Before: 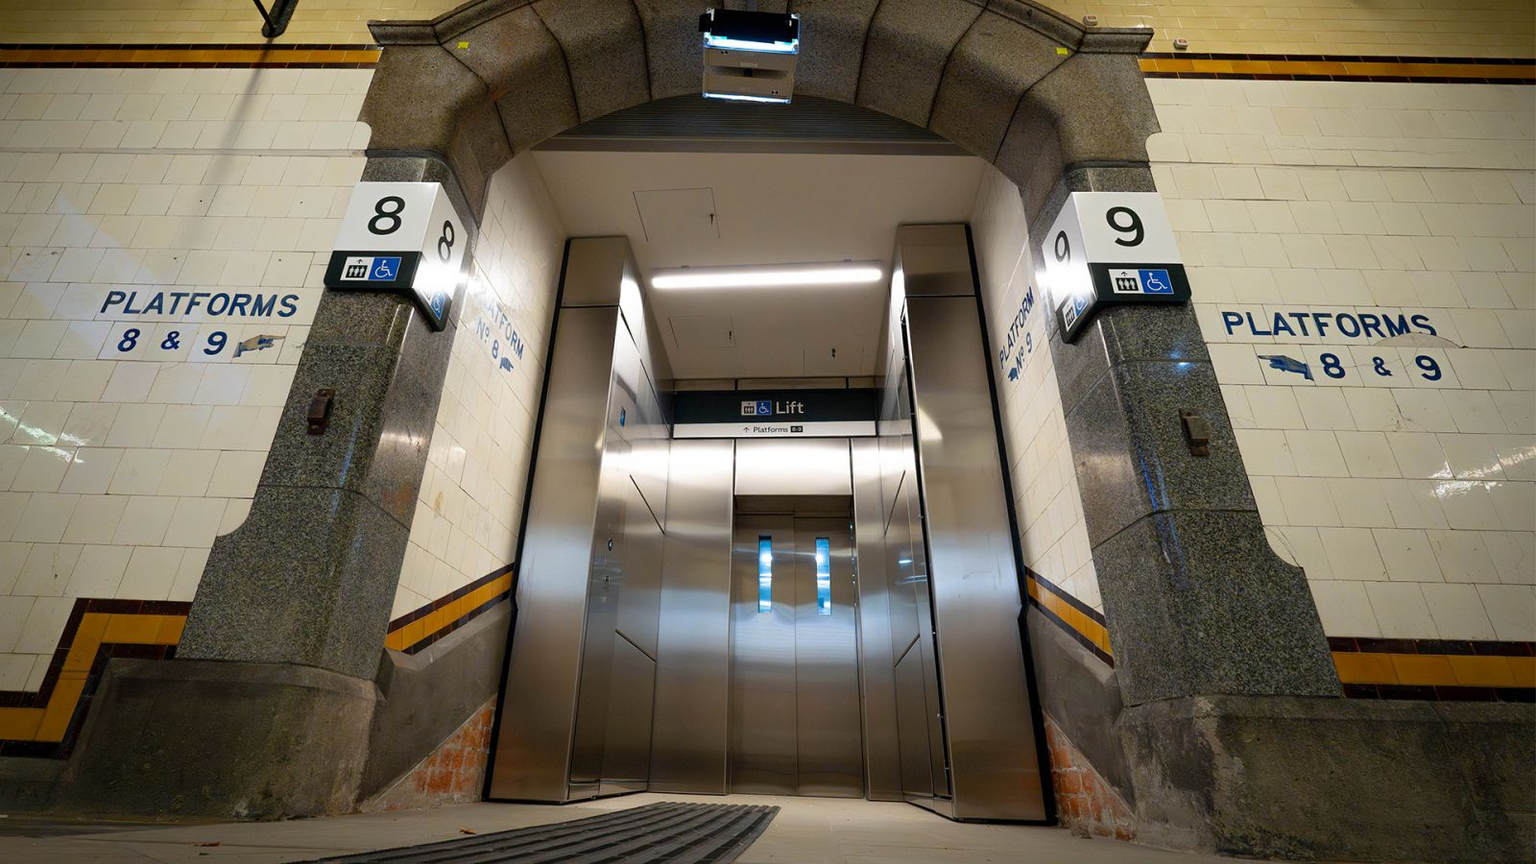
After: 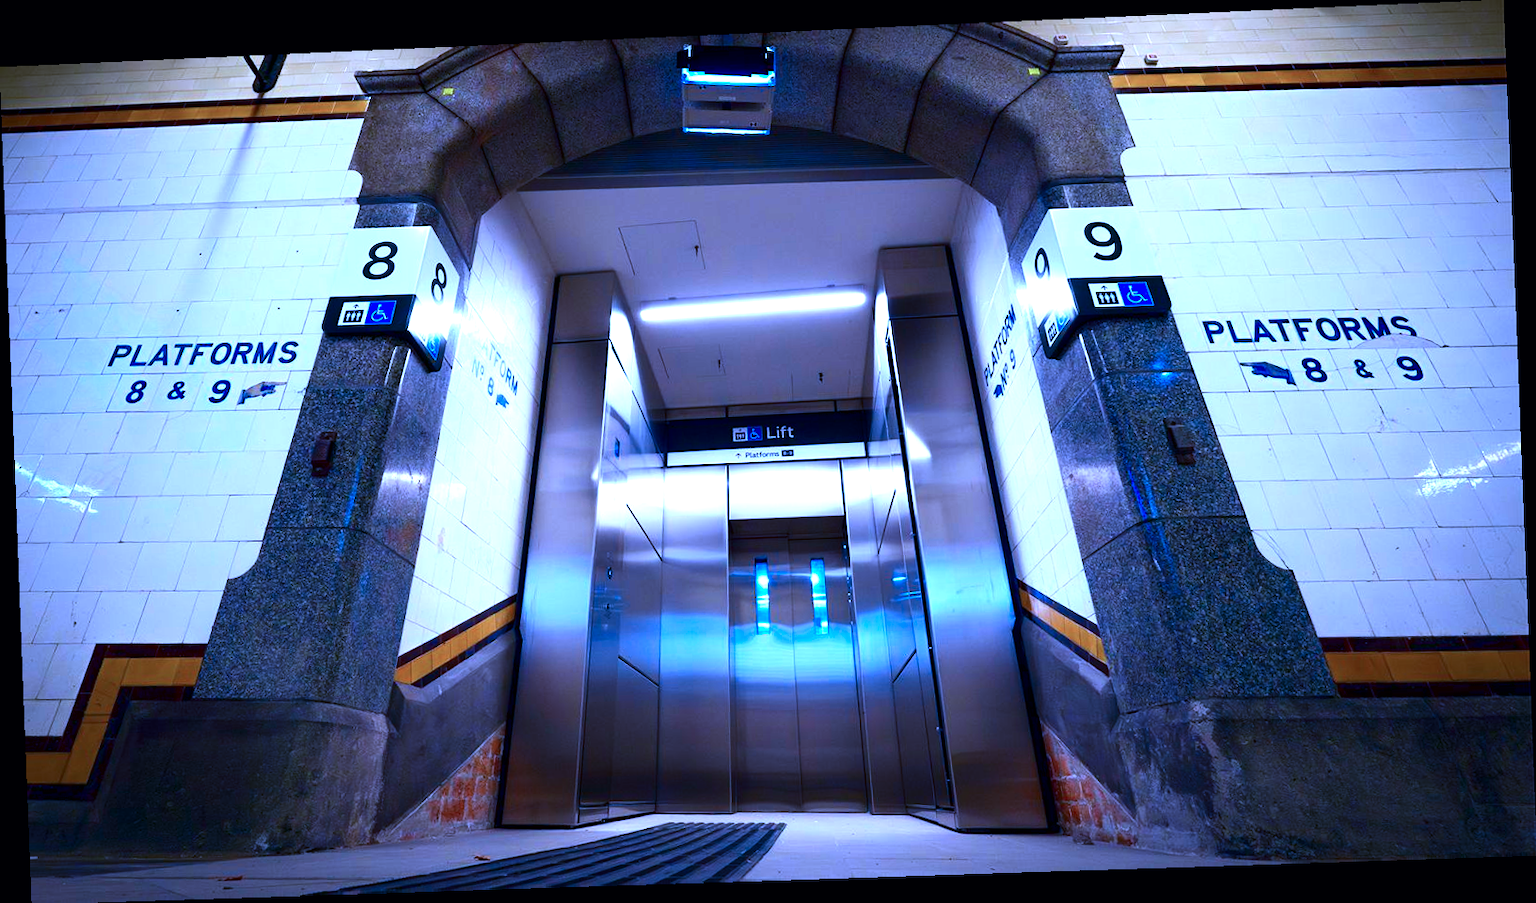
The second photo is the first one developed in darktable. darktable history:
color calibration: output R [1.063, -0.012, -0.003, 0], output B [-0.079, 0.047, 1, 0], illuminant custom, x 0.46, y 0.43, temperature 2642.66 K
rotate and perspective: rotation -2.22°, lens shift (horizontal) -0.022, automatic cropping off
exposure: black level correction 0, exposure 0.9 EV, compensate highlight preservation false
contrast brightness saturation: contrast 0.13, brightness -0.24, saturation 0.14
